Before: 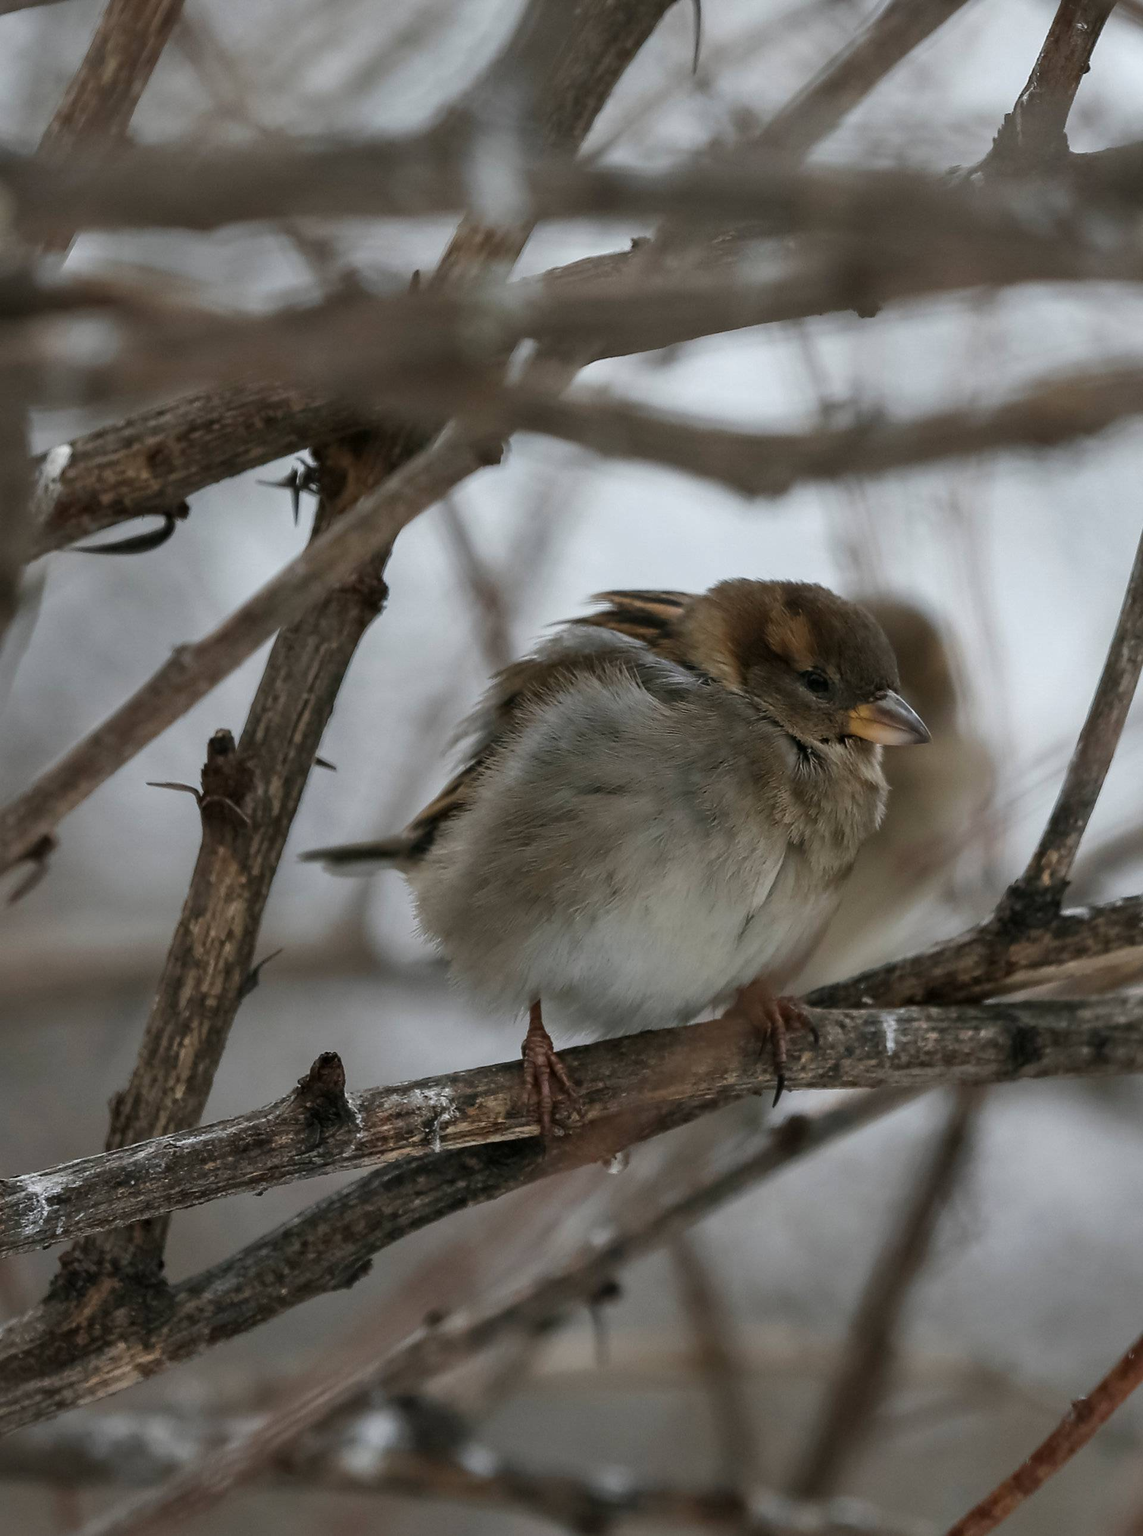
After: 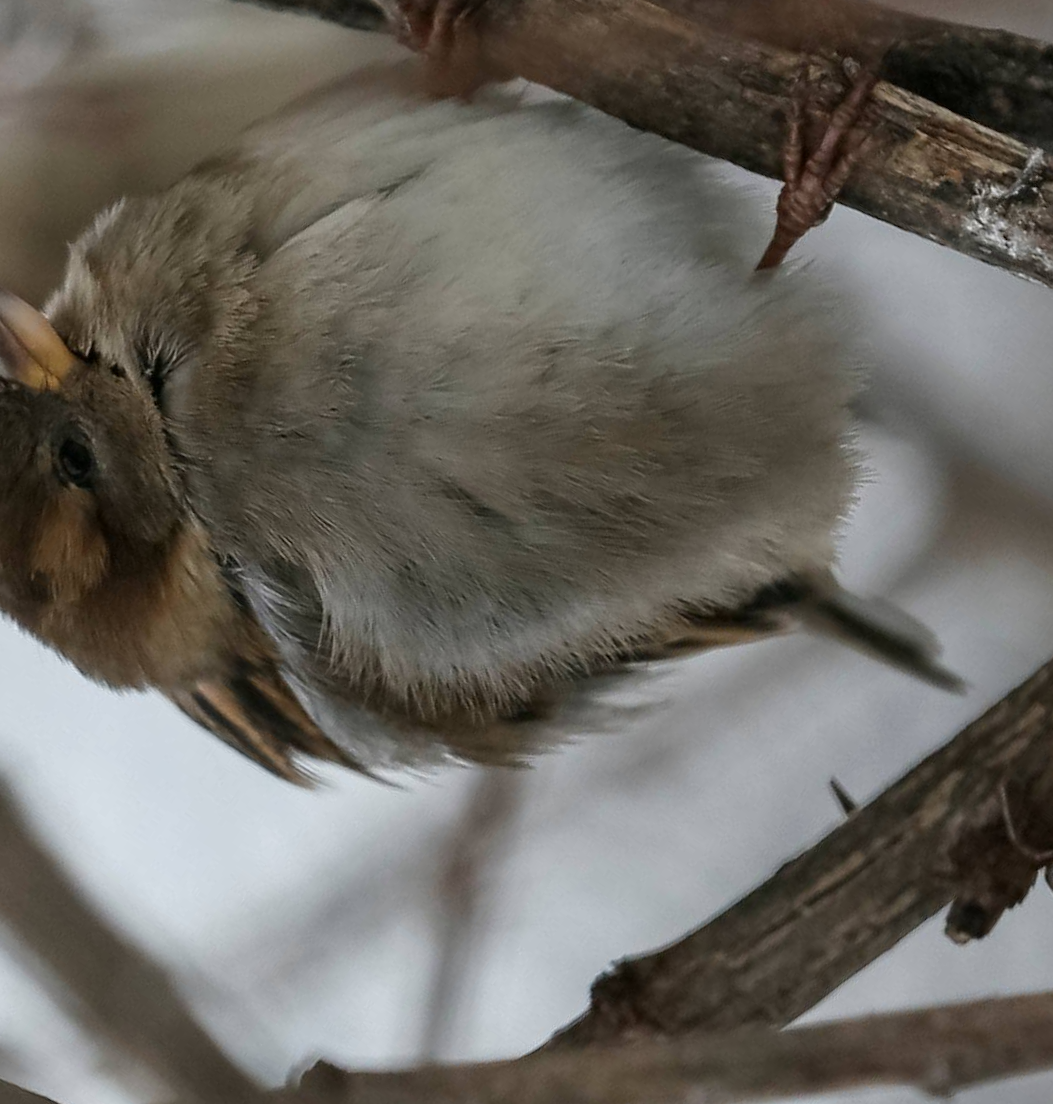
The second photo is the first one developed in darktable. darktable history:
crop and rotate: angle 146.83°, left 9.205%, top 15.562%, right 4.554%, bottom 17.122%
